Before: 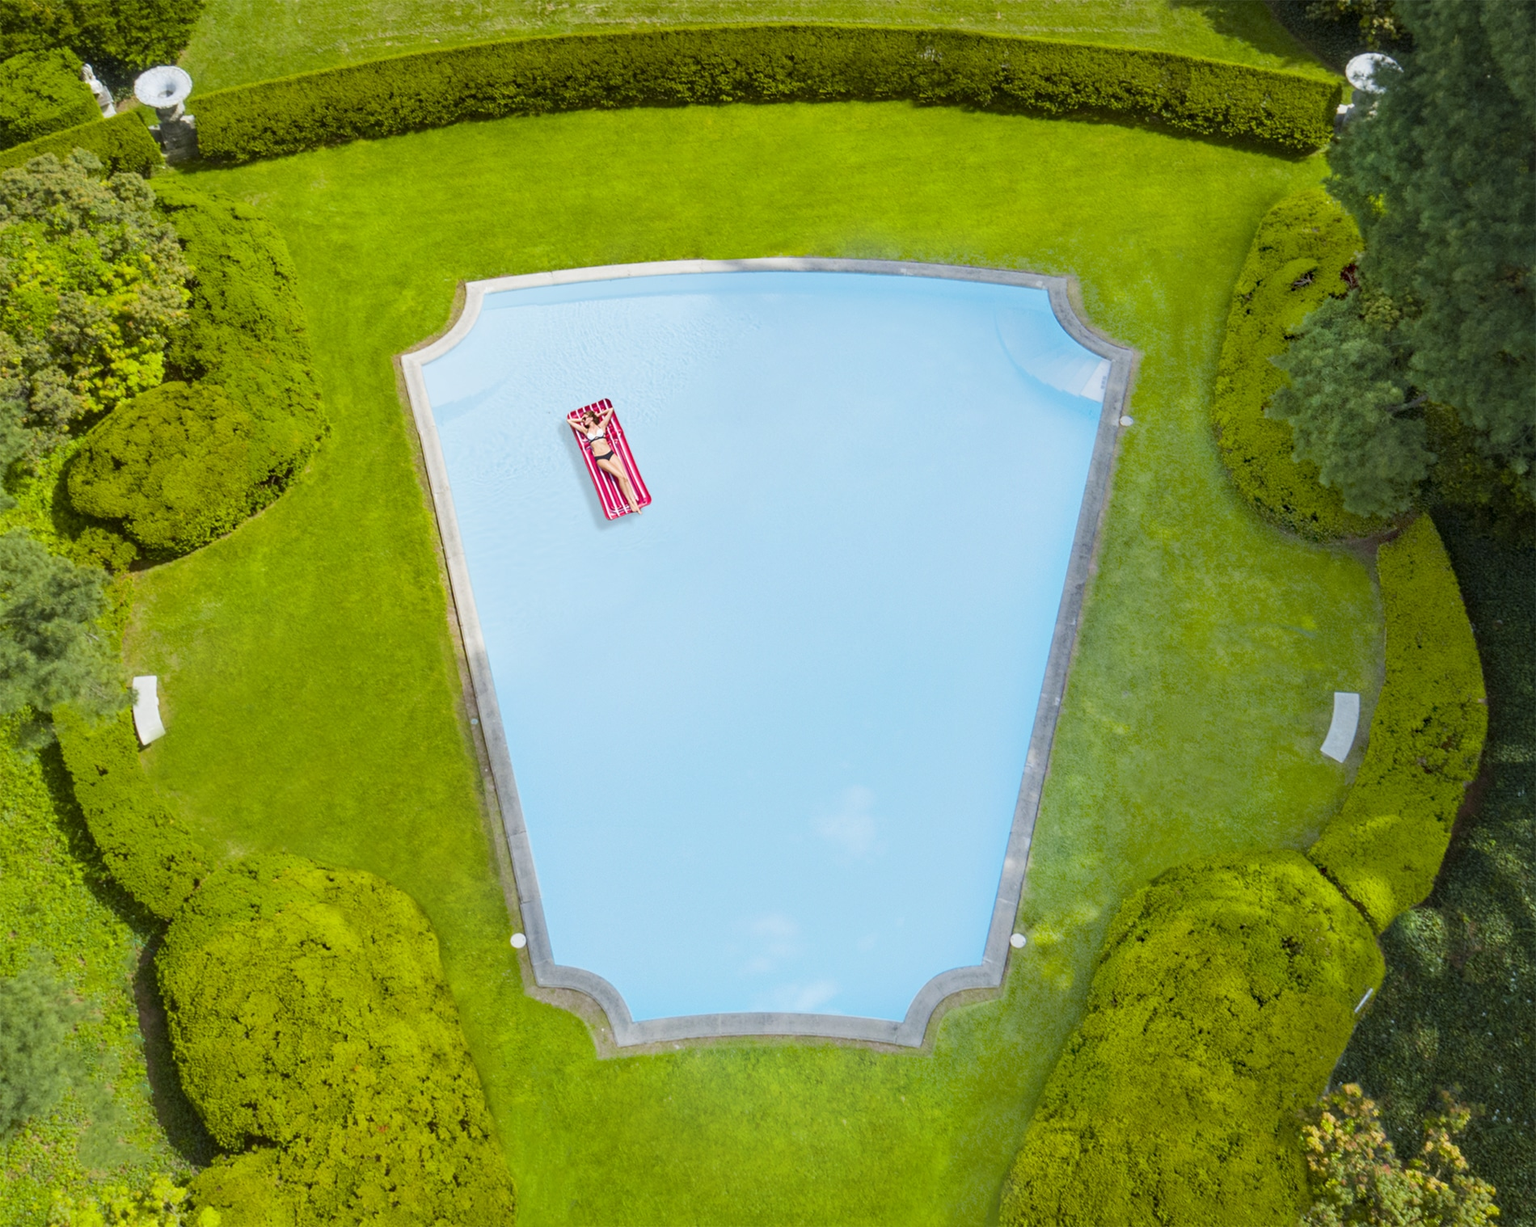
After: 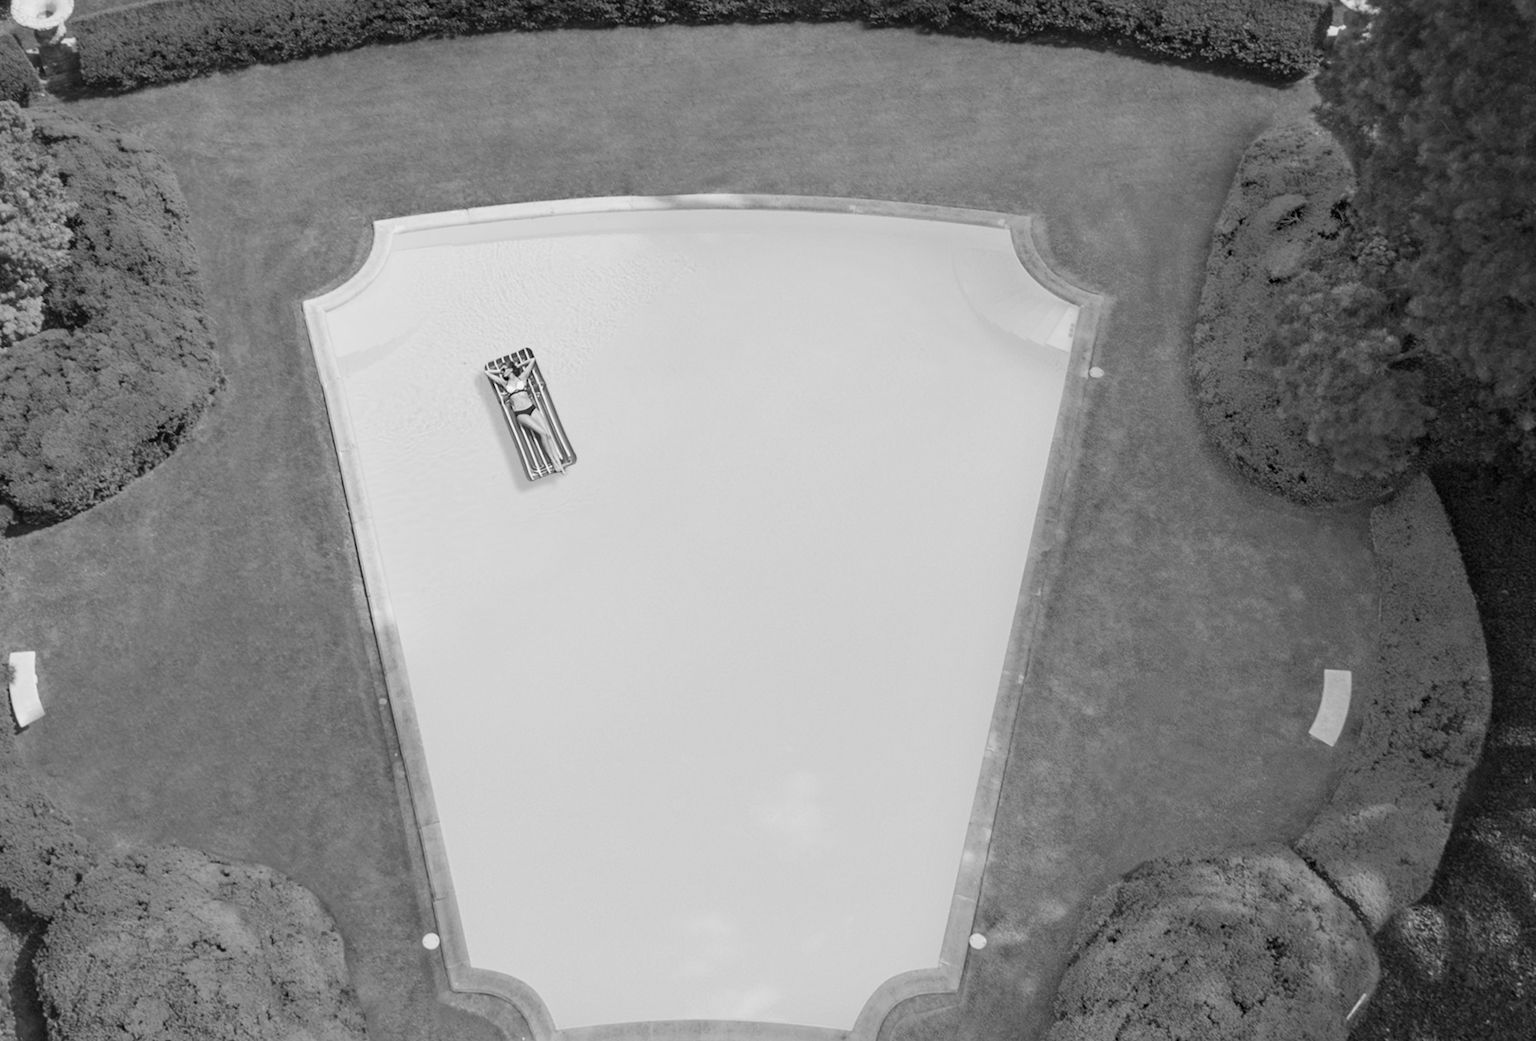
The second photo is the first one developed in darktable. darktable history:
crop: left 8.155%, top 6.611%, bottom 15.385%
color calibration: output gray [0.28, 0.41, 0.31, 0], gray › normalize channels true, illuminant same as pipeline (D50), adaptation XYZ, x 0.346, y 0.359, gamut compression 0
